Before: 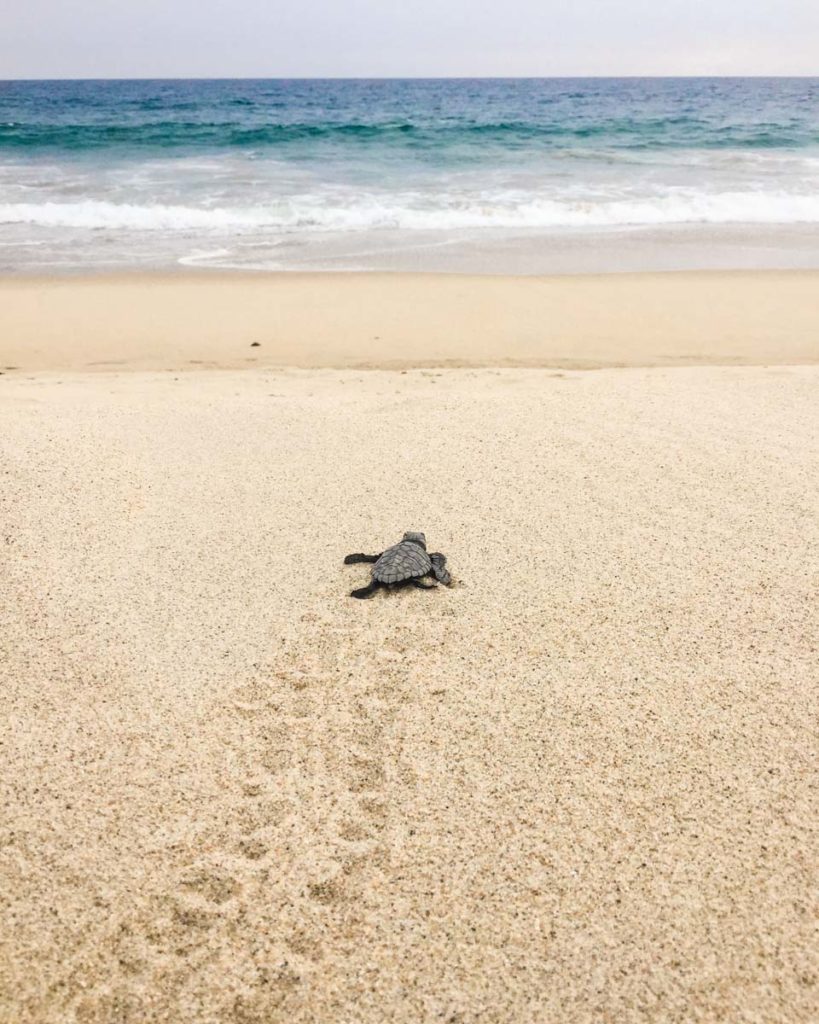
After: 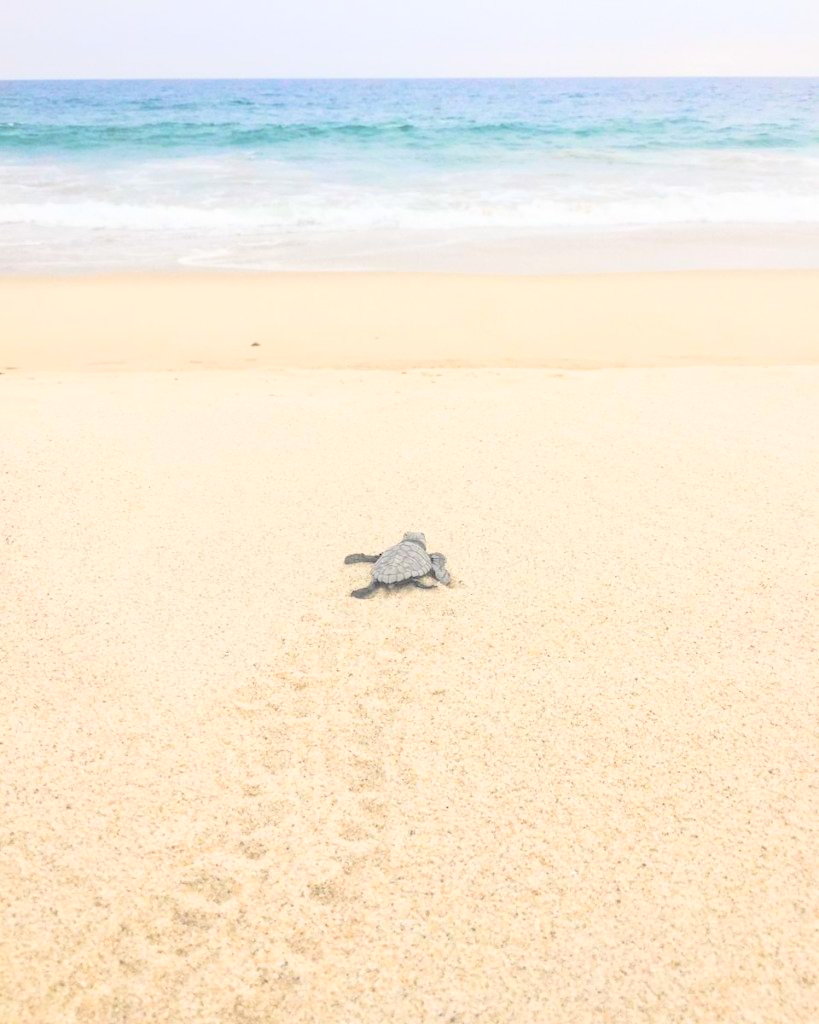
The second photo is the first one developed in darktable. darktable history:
contrast brightness saturation: brightness 0.997
sharpen: radius 2.868, amount 0.876, threshold 47.502
